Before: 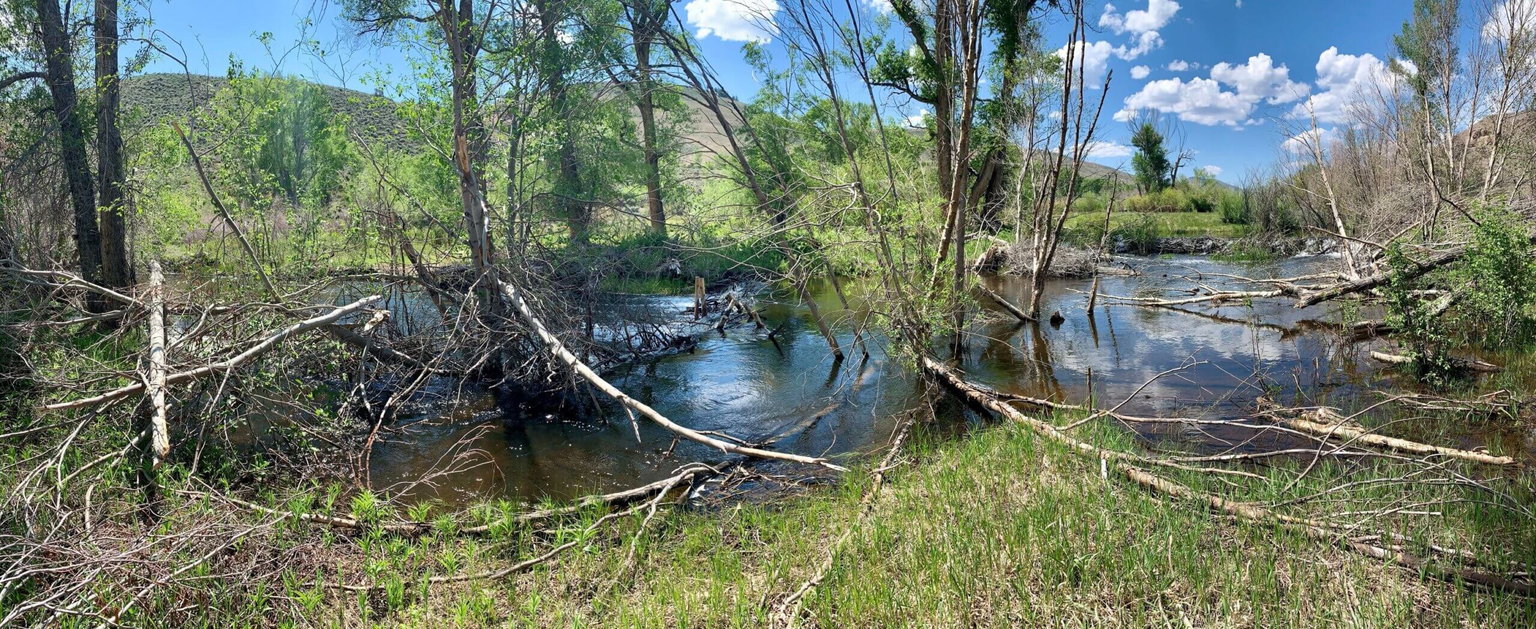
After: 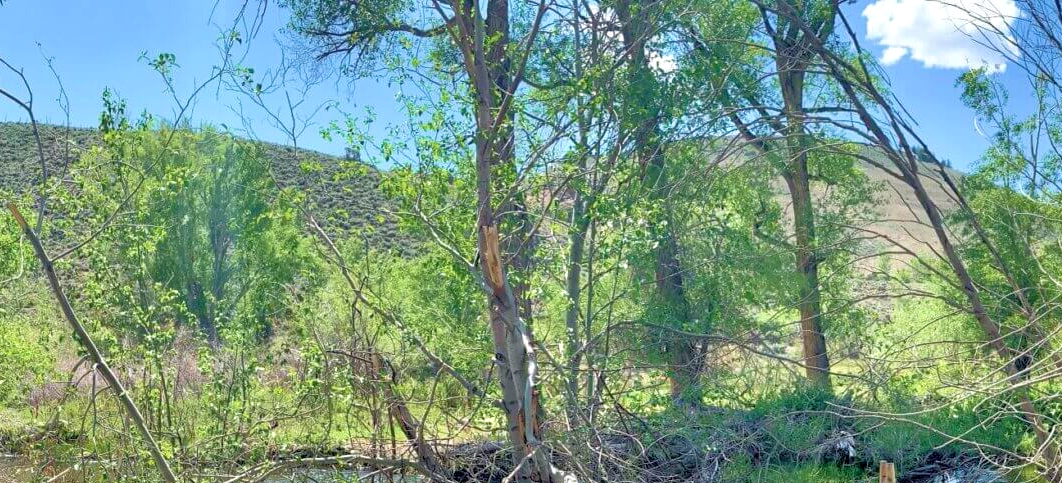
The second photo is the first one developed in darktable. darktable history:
local contrast: highlights 106%, shadows 100%, detail 120%, midtone range 0.2
tone equalizer: -7 EV 0.161 EV, -6 EV 0.576 EV, -5 EV 1.17 EV, -4 EV 1.33 EV, -3 EV 1.13 EV, -2 EV 0.6 EV, -1 EV 0.149 EV
crop and rotate: left 10.913%, top 0.055%, right 47.6%, bottom 53.805%
velvia: on, module defaults
